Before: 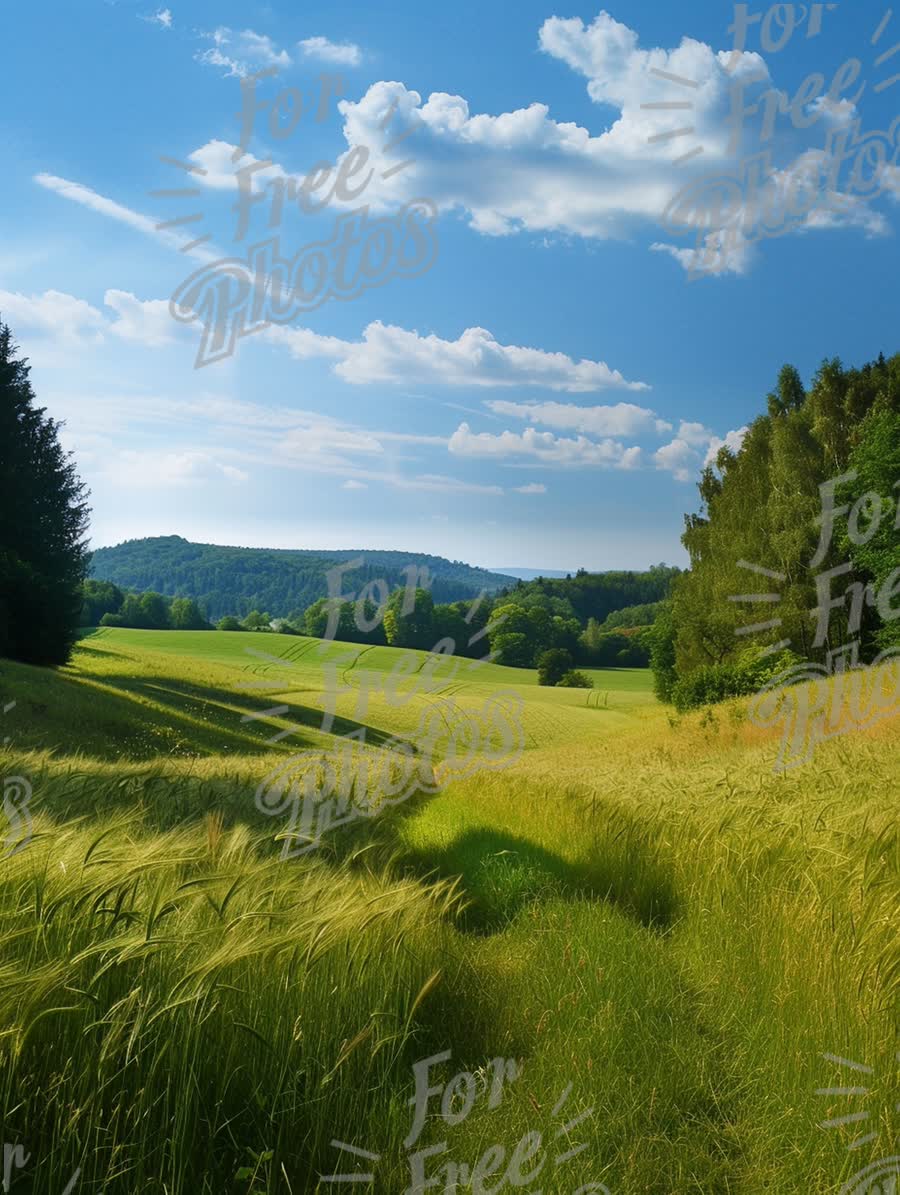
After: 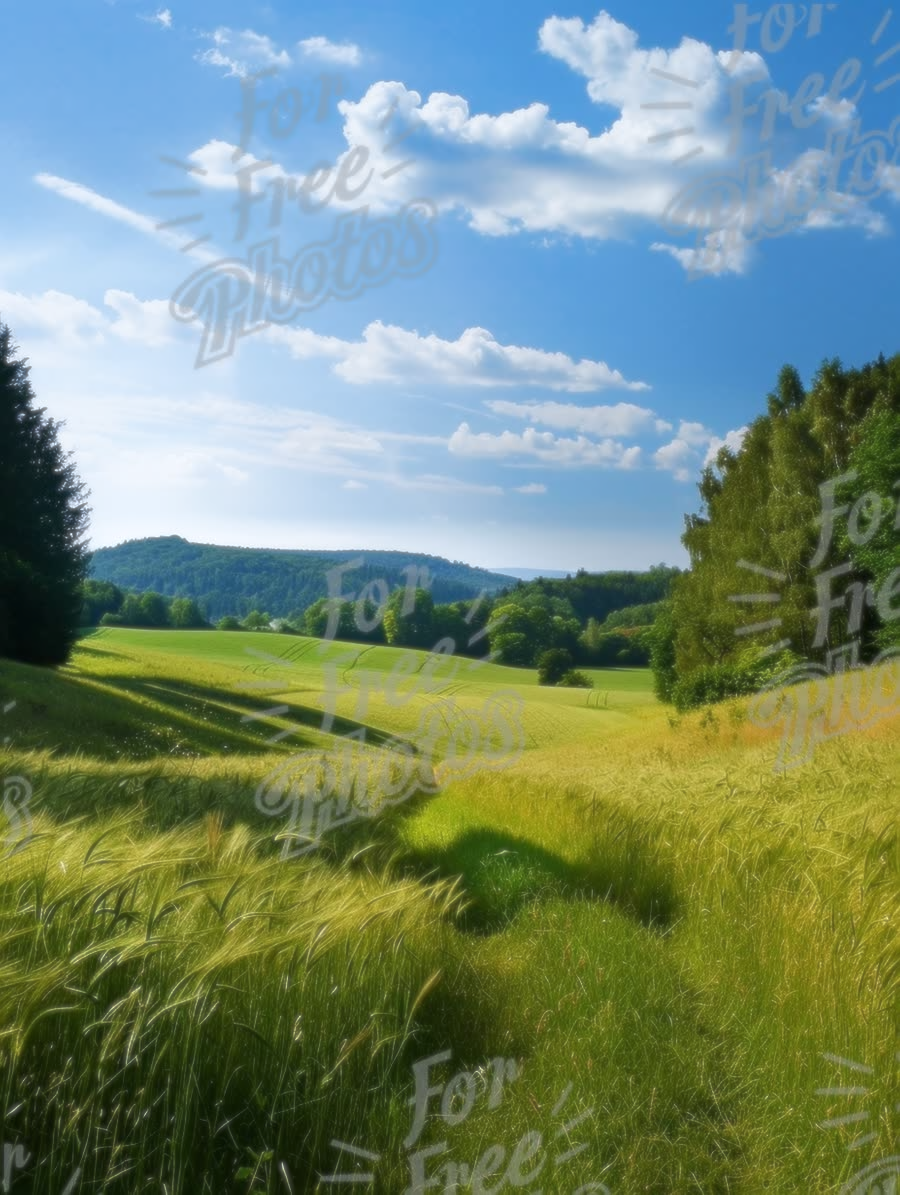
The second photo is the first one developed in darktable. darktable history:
sharpen: on, module defaults
color balance rgb: linear chroma grading › global chroma -0.67%
white balance: red 0.98, blue 1.034
soften: size 8.67%, mix 49%
